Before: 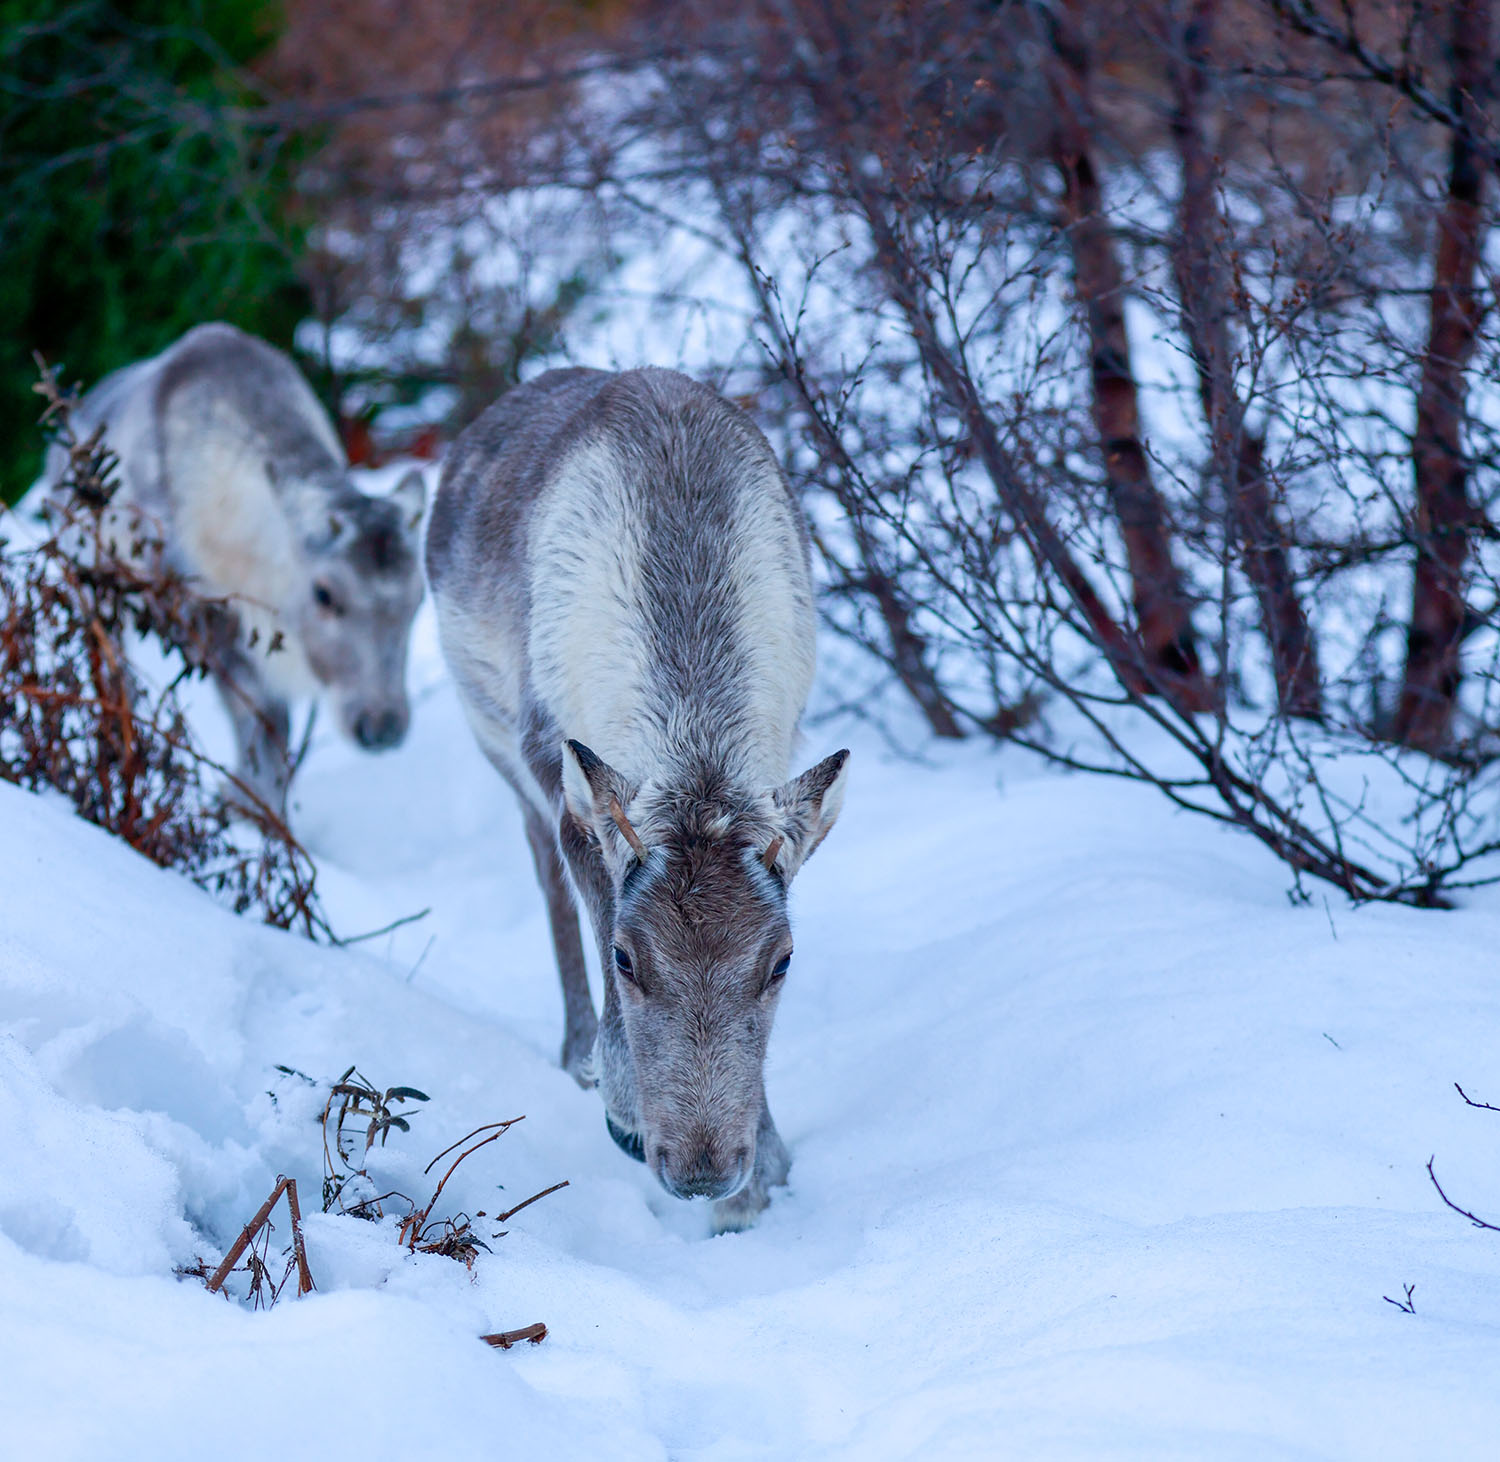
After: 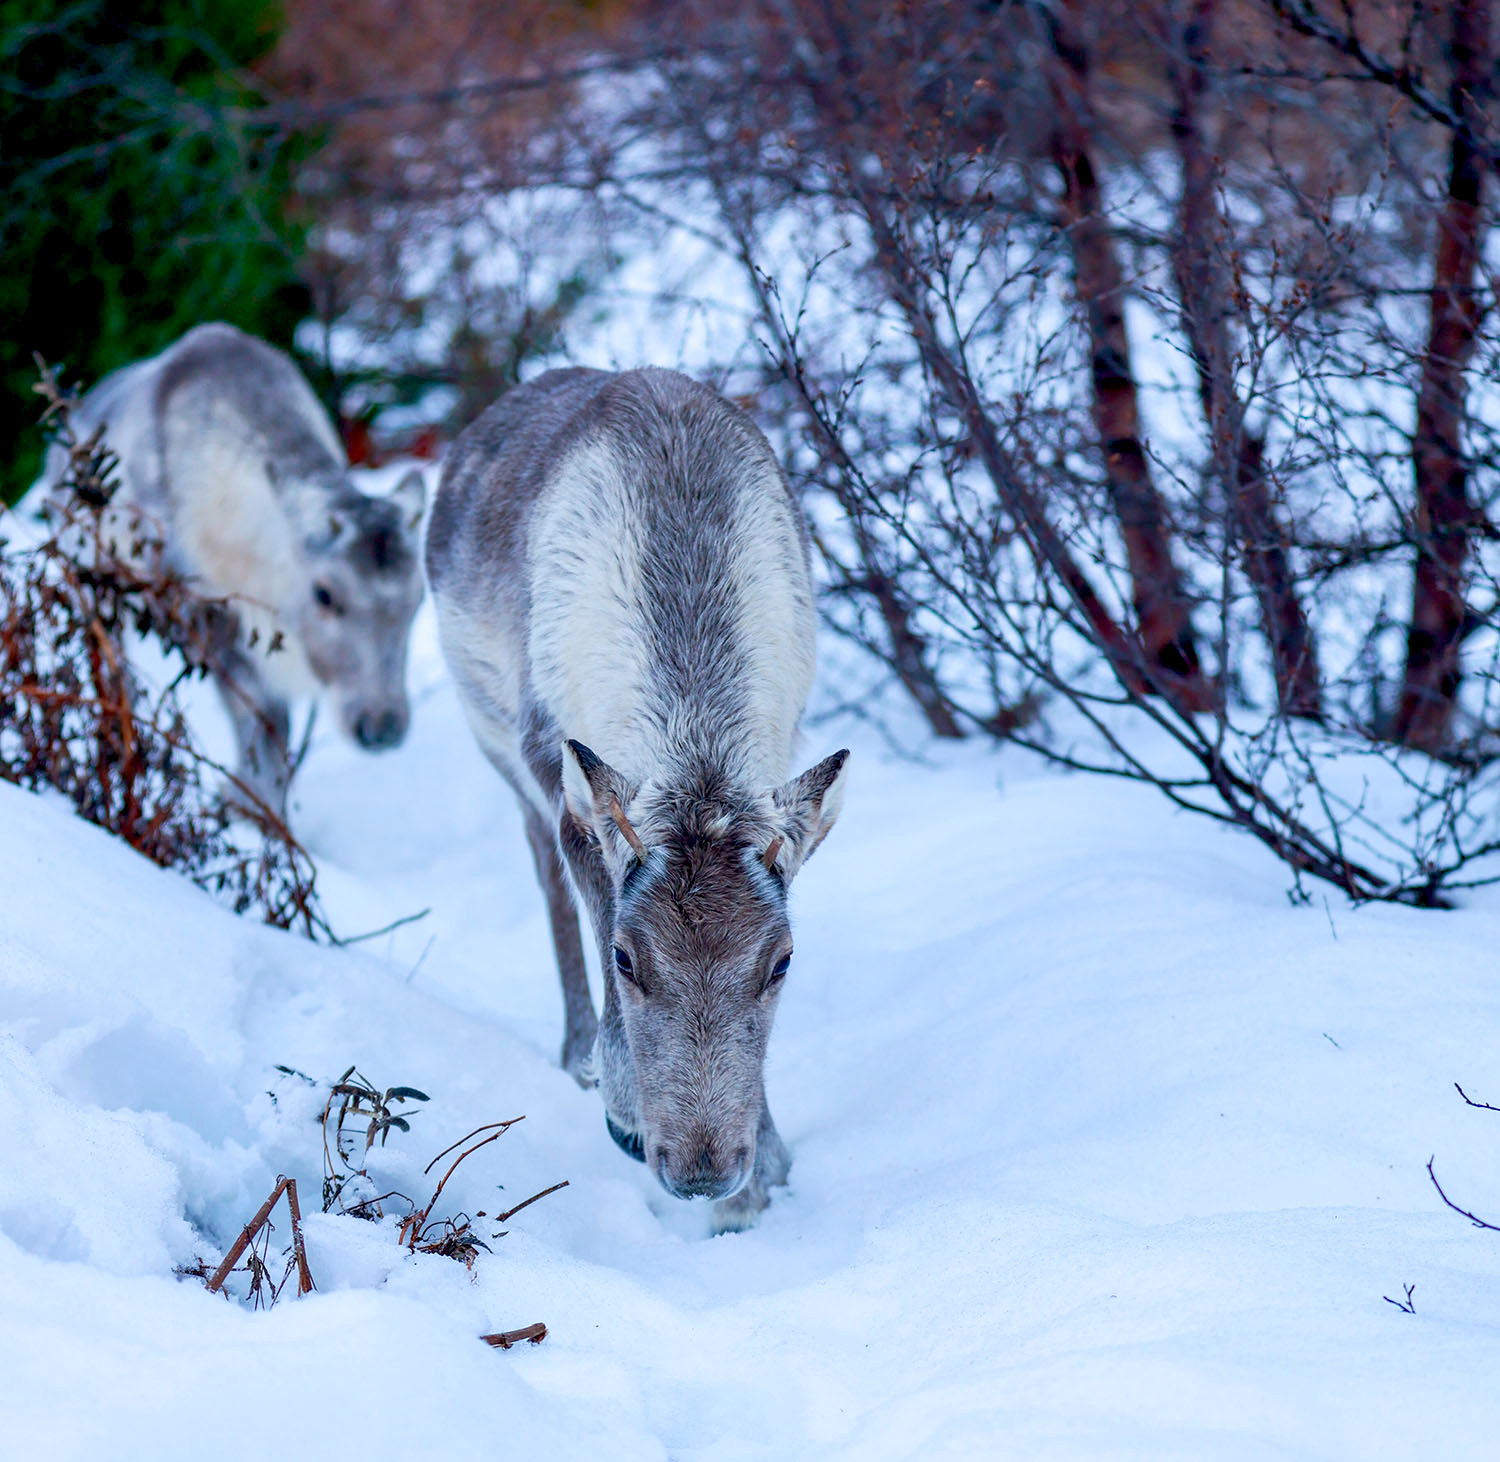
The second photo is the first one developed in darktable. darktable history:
exposure: black level correction 0.007, exposure 0.092 EV, compensate highlight preservation false
base curve: curves: ch0 [(0, 0) (0.472, 0.508) (1, 1)], preserve colors none
